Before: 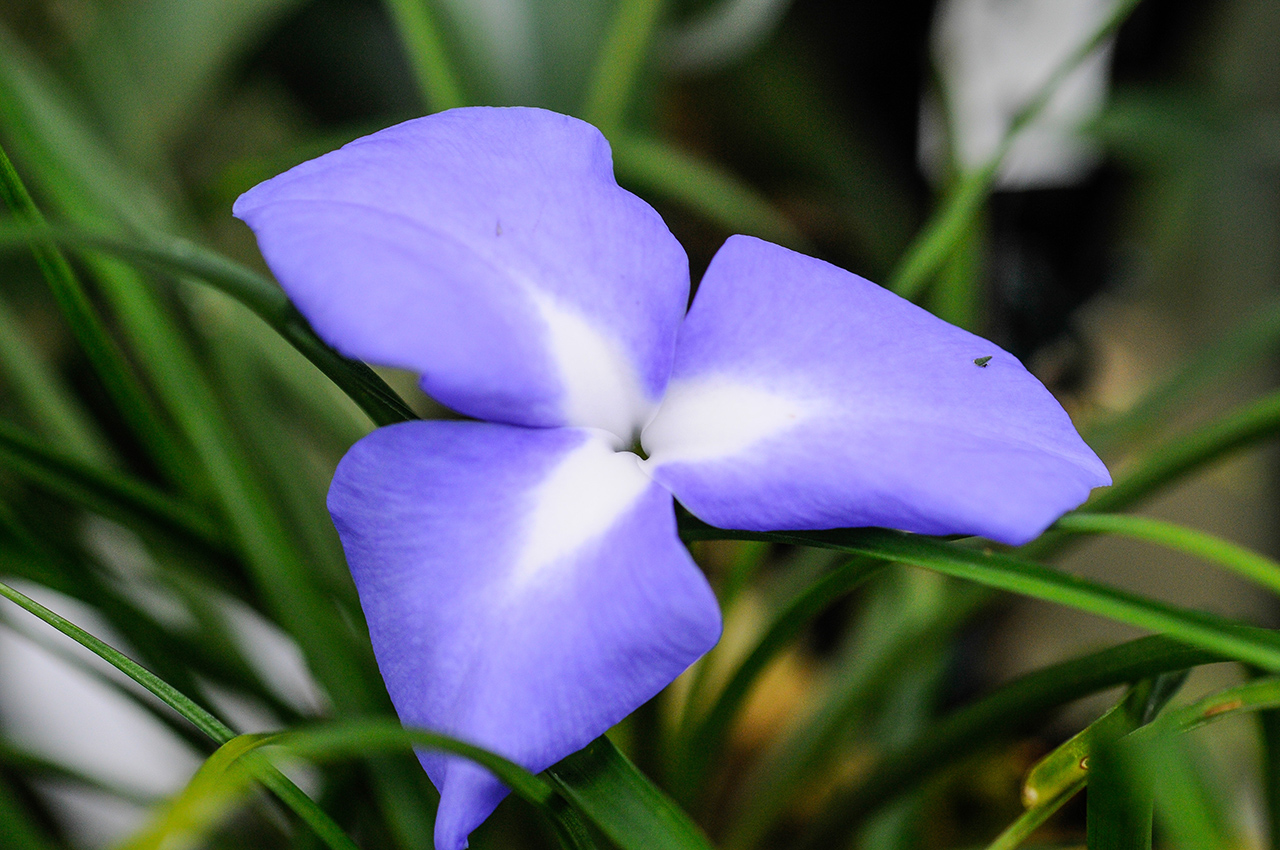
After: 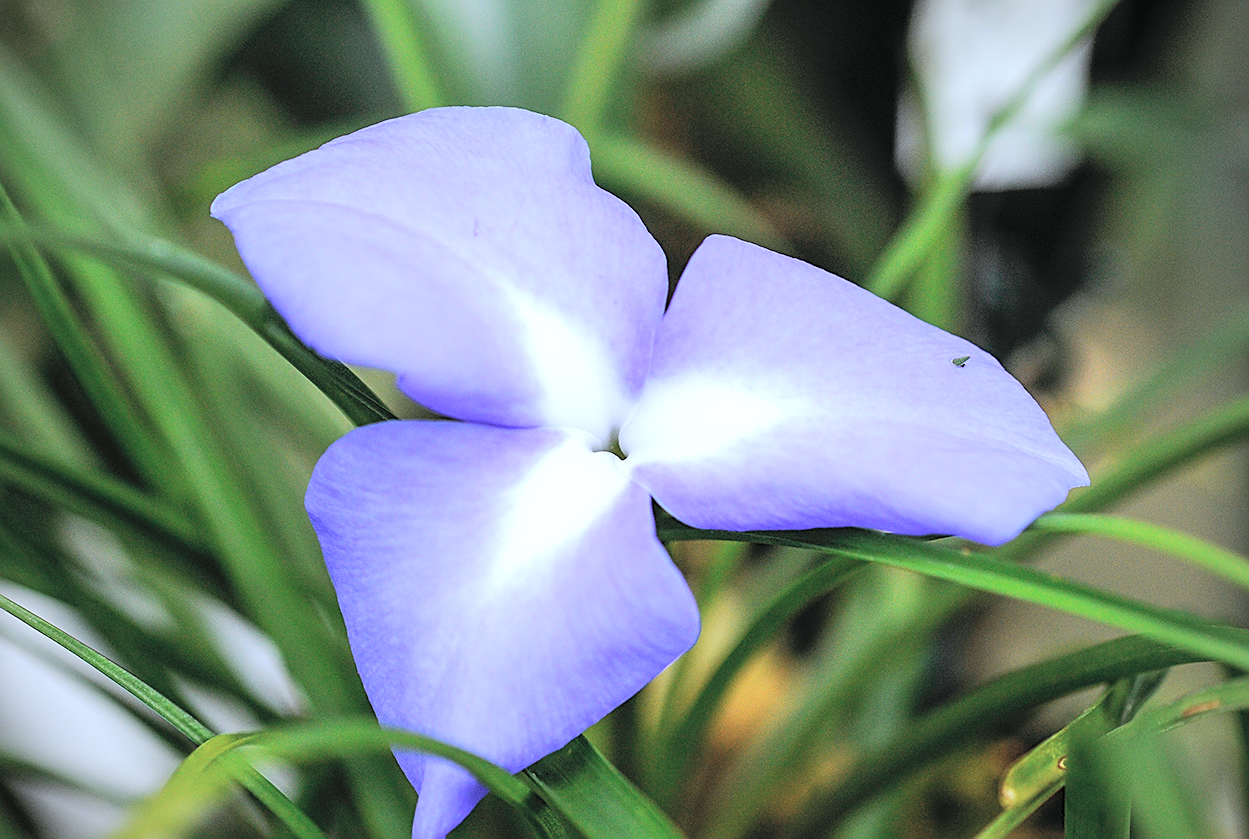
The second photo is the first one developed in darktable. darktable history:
color balance: mode lift, gamma, gain (sRGB), lift [1, 0.99, 1.01, 0.992], gamma [1, 1.037, 0.974, 0.963]
vignetting: fall-off radius 60.92%
sharpen: on, module defaults
contrast brightness saturation: brightness 0.28
color correction: highlights a* -4.18, highlights b* -10.81
exposure: exposure 0.515 EV, compensate highlight preservation false
crop and rotate: left 1.774%, right 0.633%, bottom 1.28%
